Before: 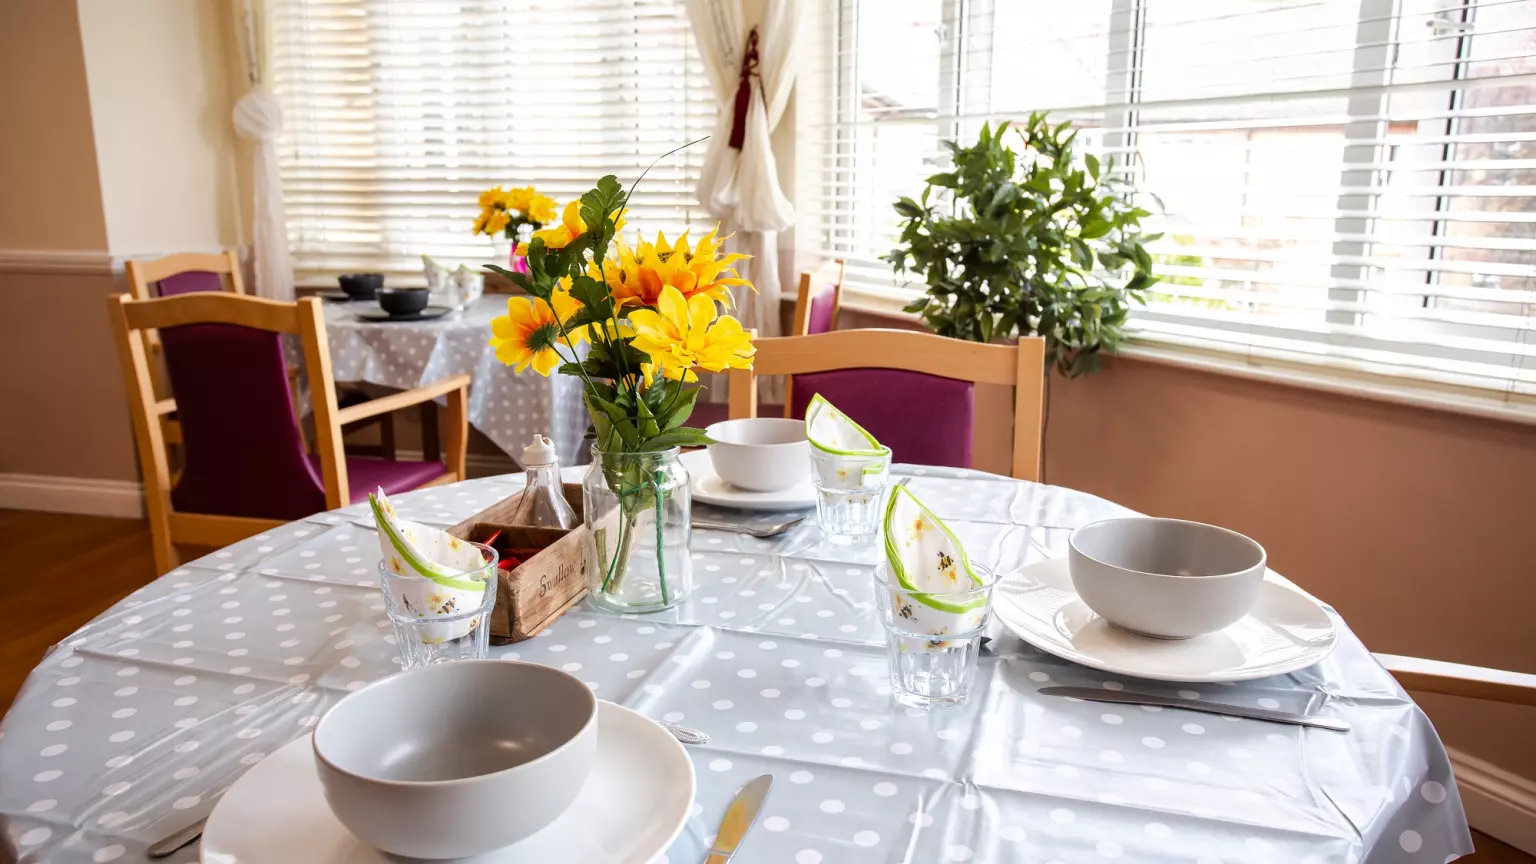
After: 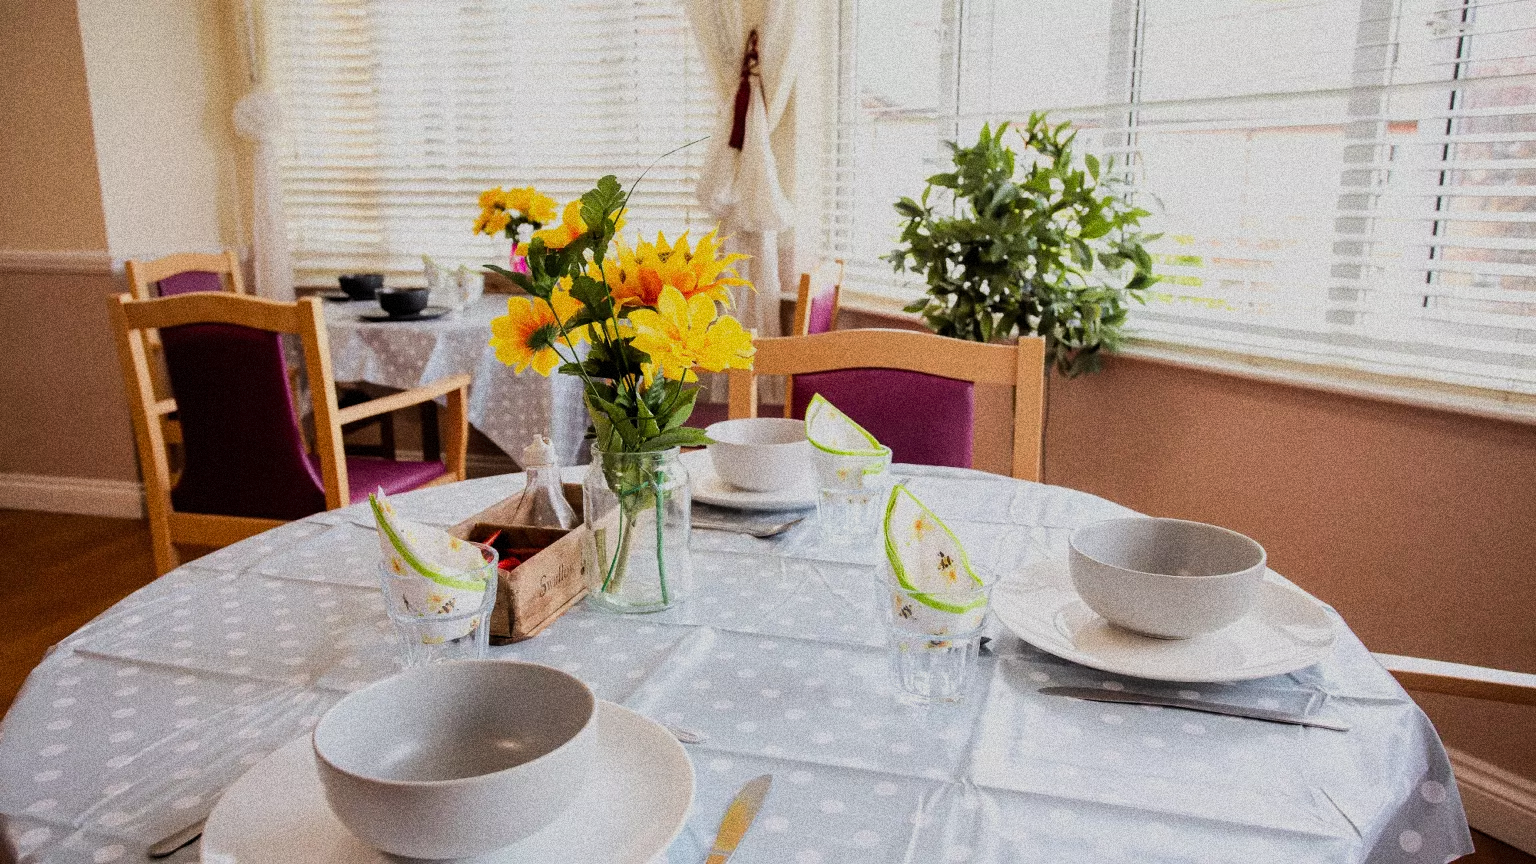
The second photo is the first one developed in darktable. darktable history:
grain: coarseness 14.49 ISO, strength 48.04%, mid-tones bias 35%
filmic rgb: black relative exposure -7.65 EV, white relative exposure 4.56 EV, hardness 3.61, color science v6 (2022)
